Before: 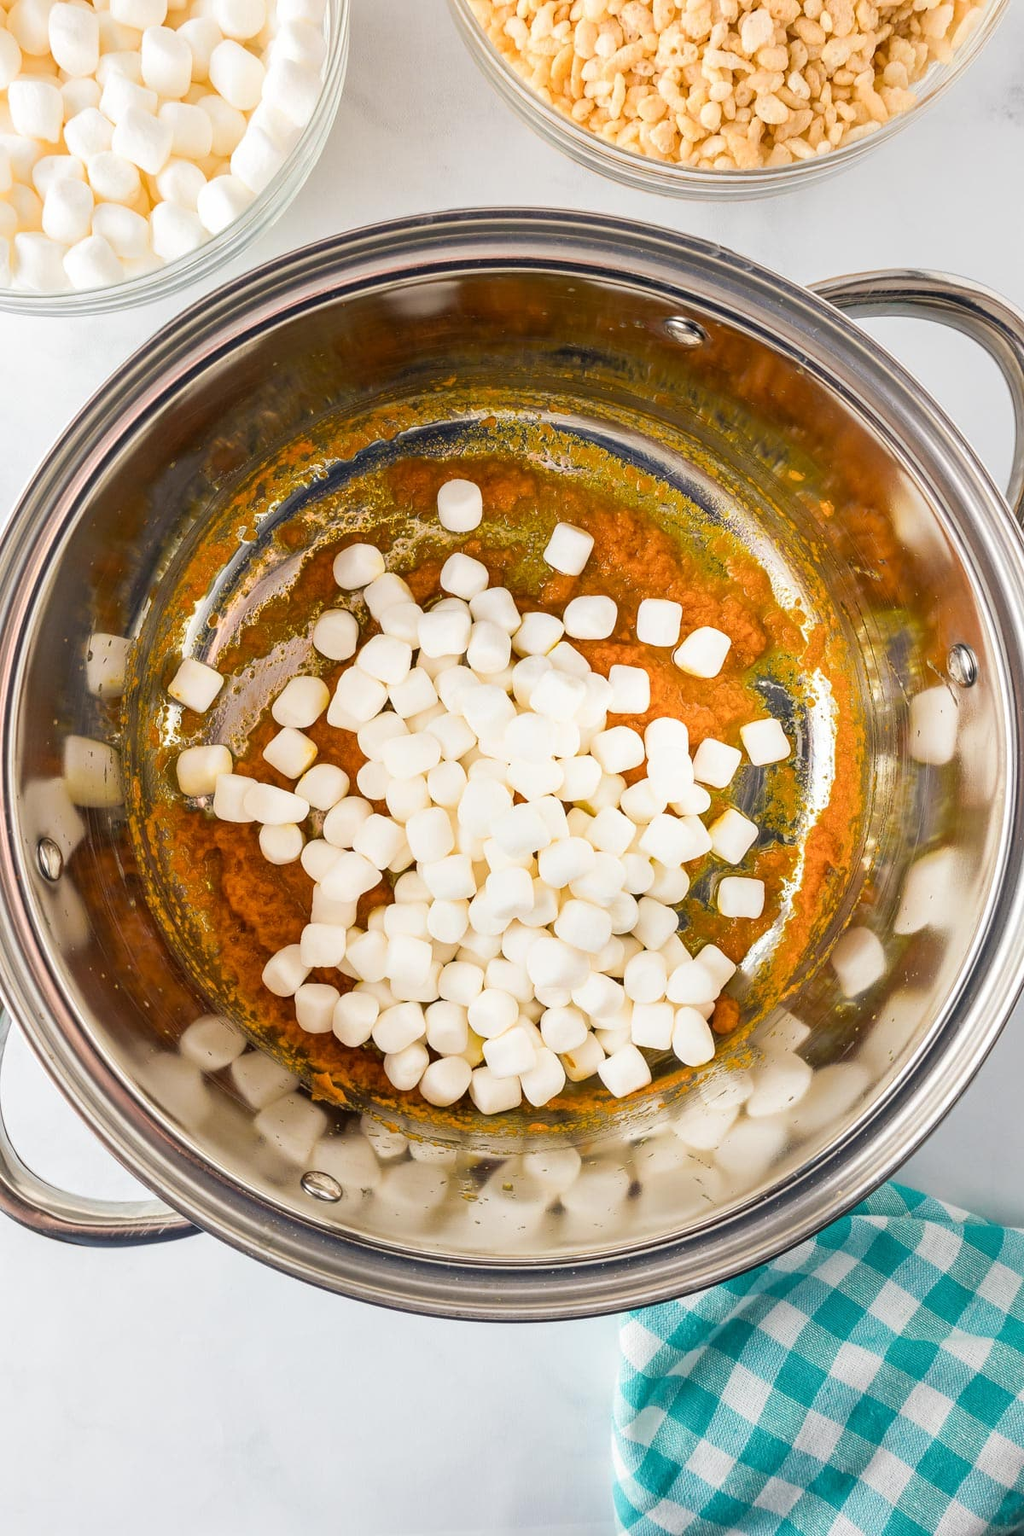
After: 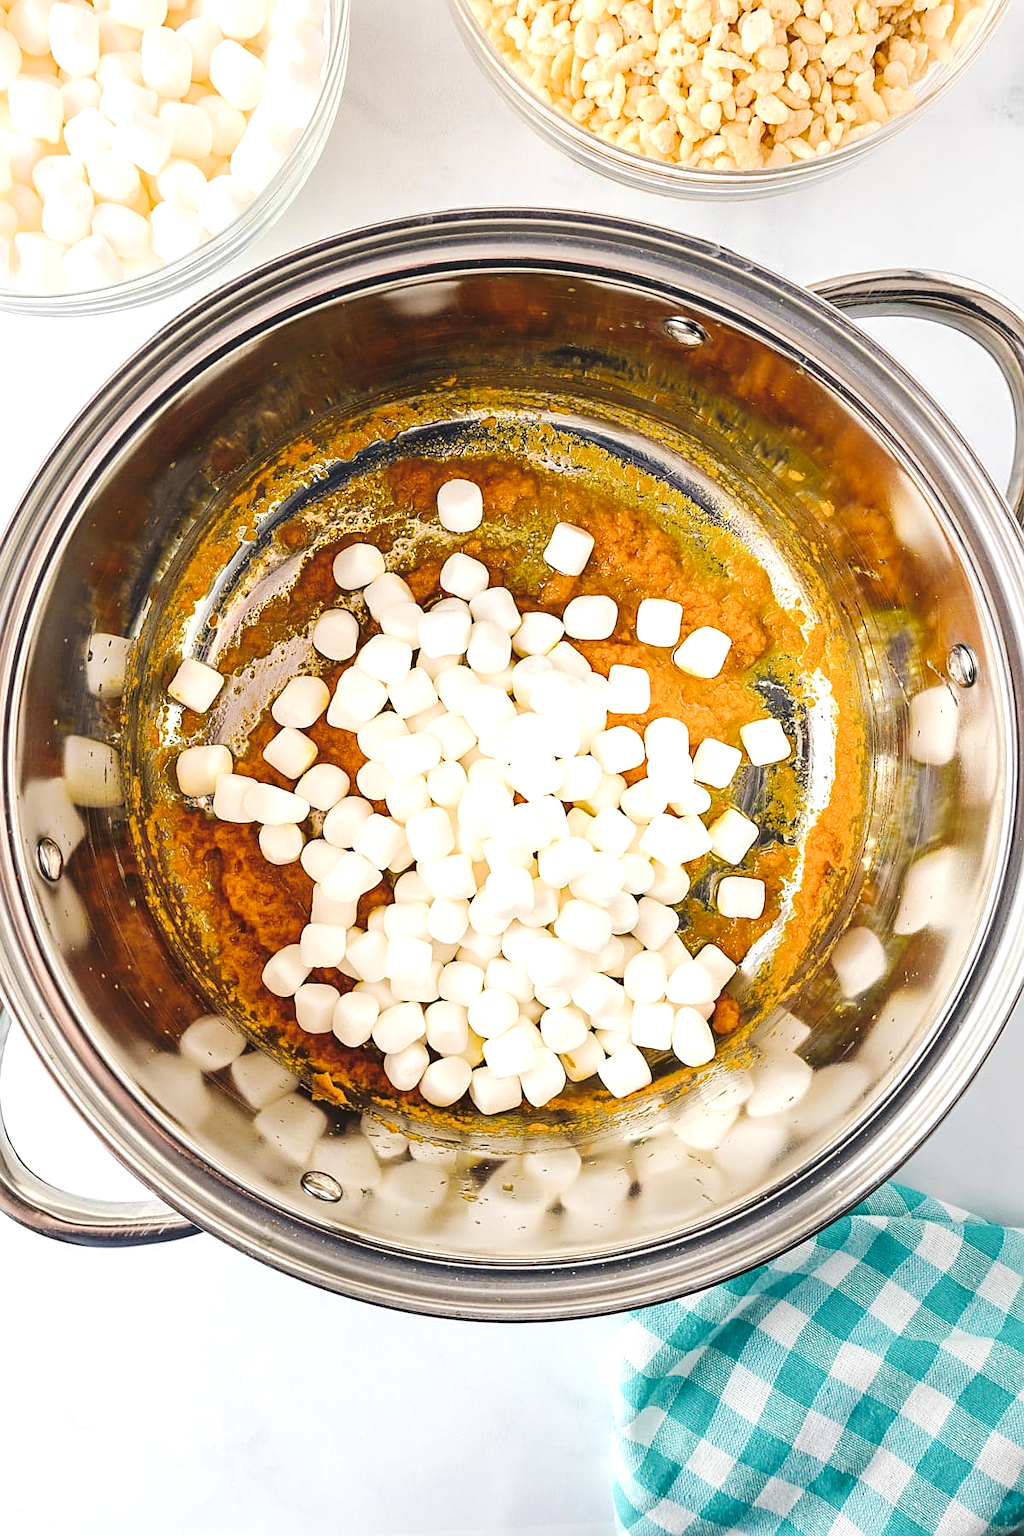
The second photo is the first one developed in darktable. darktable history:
tone equalizer: -8 EV -0.381 EV, -7 EV -0.417 EV, -6 EV -0.366 EV, -5 EV -0.212 EV, -3 EV 0.236 EV, -2 EV 0.331 EV, -1 EV 0.364 EV, +0 EV 0.435 EV, edges refinement/feathering 500, mask exposure compensation -1.57 EV, preserve details no
sharpen: on, module defaults
tone curve: curves: ch0 [(0, 0) (0.003, 0.068) (0.011, 0.079) (0.025, 0.092) (0.044, 0.107) (0.069, 0.121) (0.1, 0.134) (0.136, 0.16) (0.177, 0.198) (0.224, 0.242) (0.277, 0.312) (0.335, 0.384) (0.399, 0.461) (0.468, 0.539) (0.543, 0.622) (0.623, 0.691) (0.709, 0.763) (0.801, 0.833) (0.898, 0.909) (1, 1)], preserve colors none
